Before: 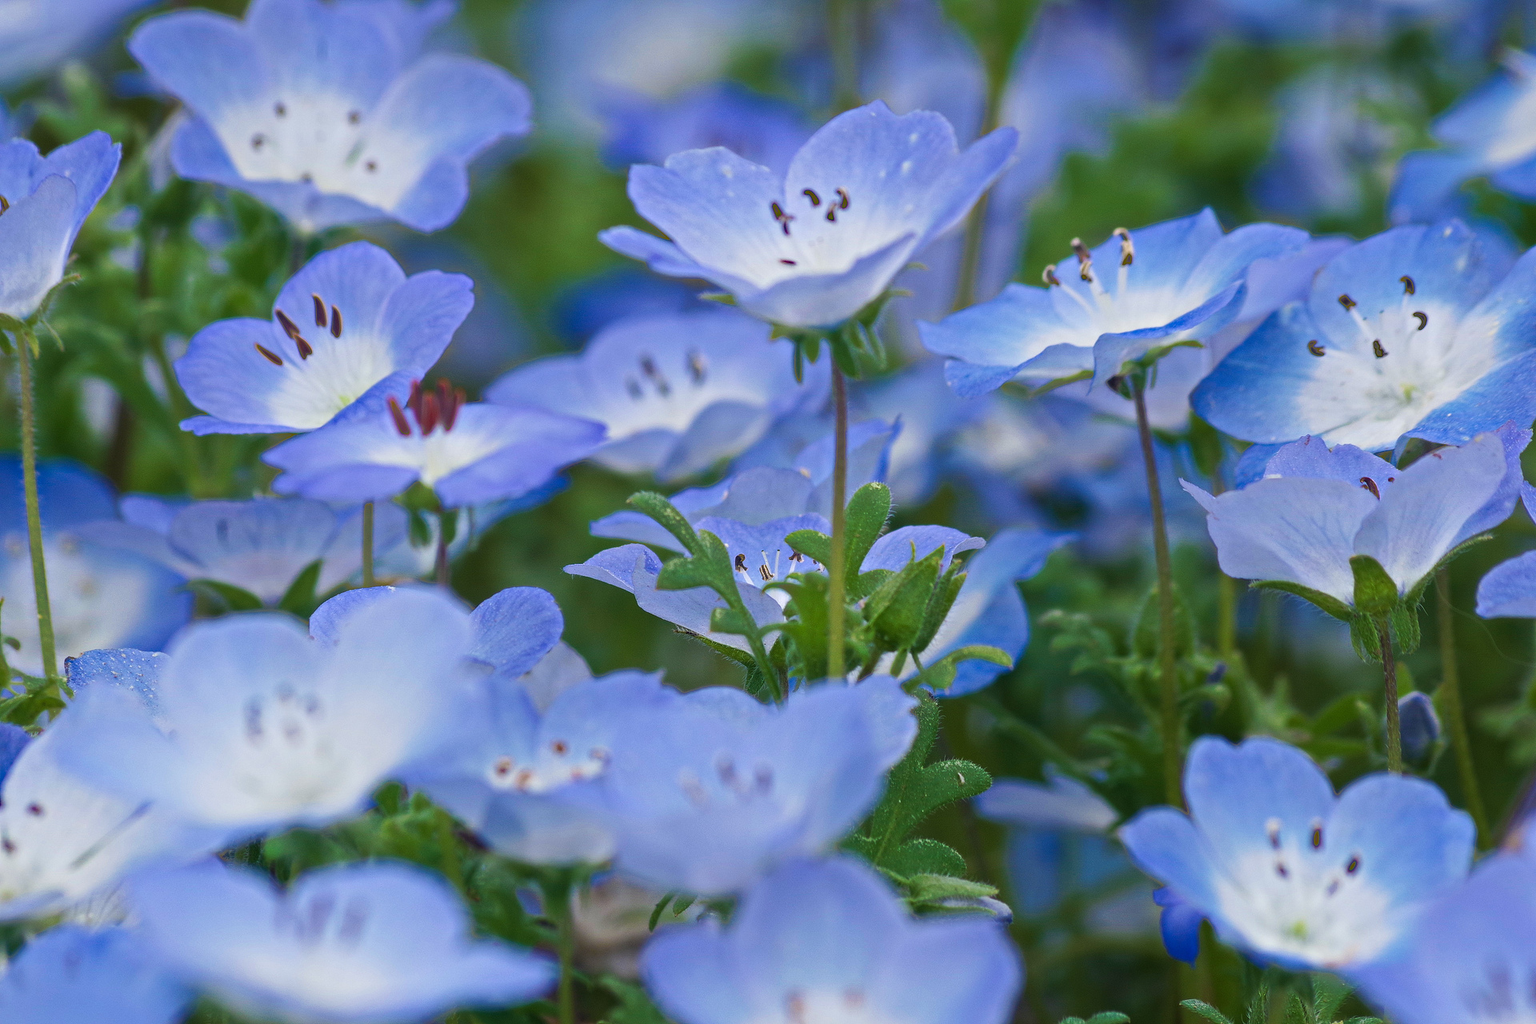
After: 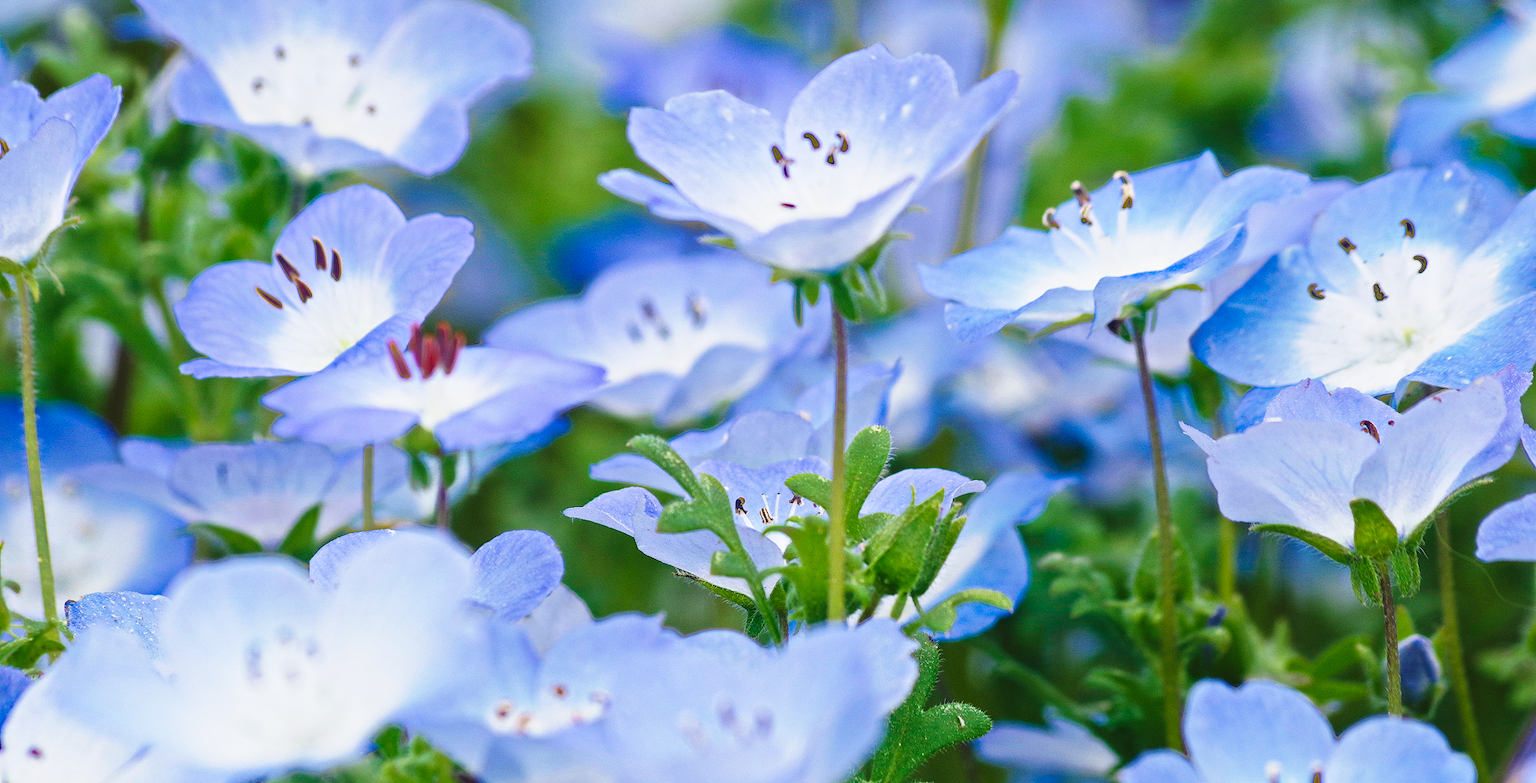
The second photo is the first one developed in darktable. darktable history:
shadows and highlights: radius 331.75, shadows 54.39, highlights -99.56, compress 94.27%, soften with gaussian
base curve: curves: ch0 [(0, 0) (0.028, 0.03) (0.121, 0.232) (0.46, 0.748) (0.859, 0.968) (1, 1)], preserve colors none
crop: top 5.619%, bottom 17.829%
